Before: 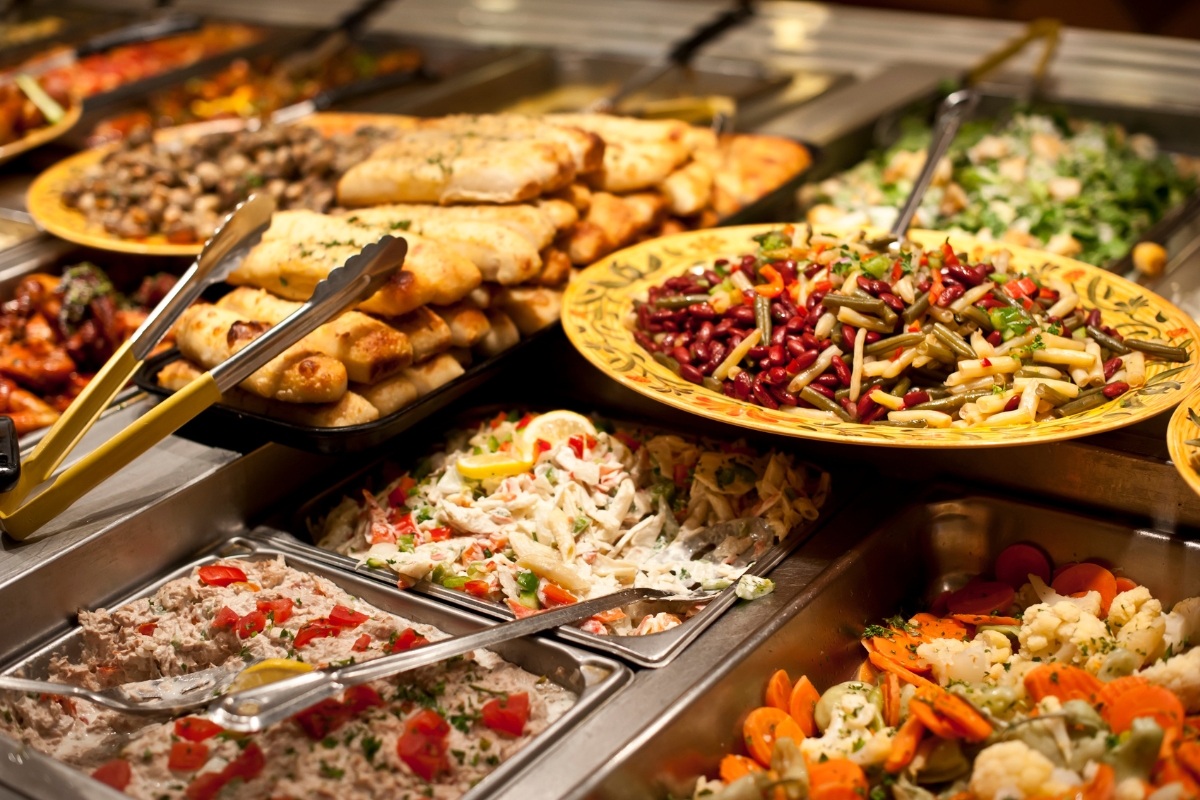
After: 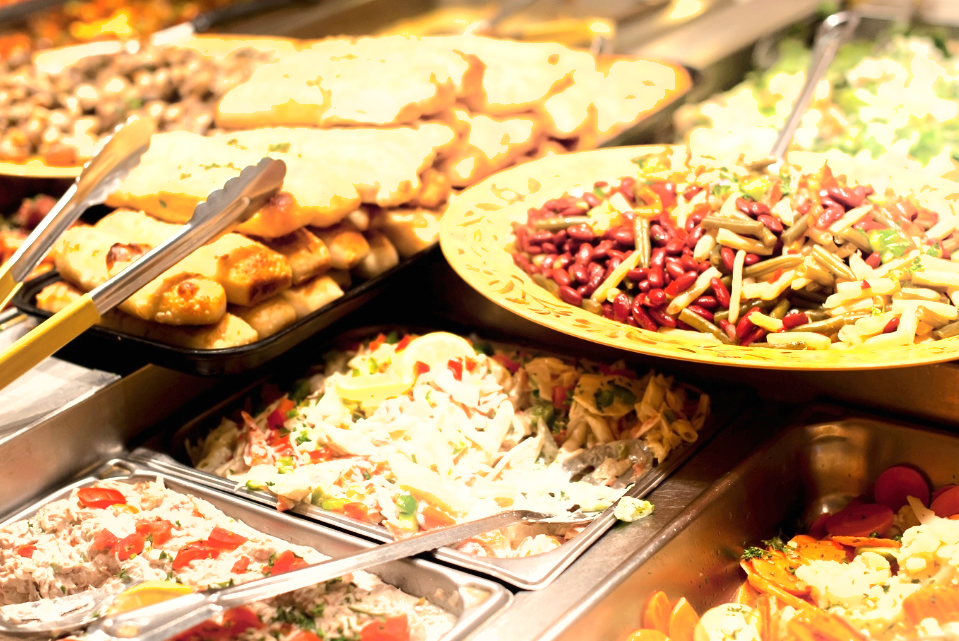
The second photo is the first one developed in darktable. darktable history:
exposure: black level correction 0, exposure 1.187 EV, compensate highlight preservation false
crop and rotate: left 10.108%, top 9.802%, right 9.907%, bottom 9.98%
tone equalizer: edges refinement/feathering 500, mask exposure compensation -1.57 EV, preserve details no
shadows and highlights: shadows -21.64, highlights 98.39, soften with gaussian
